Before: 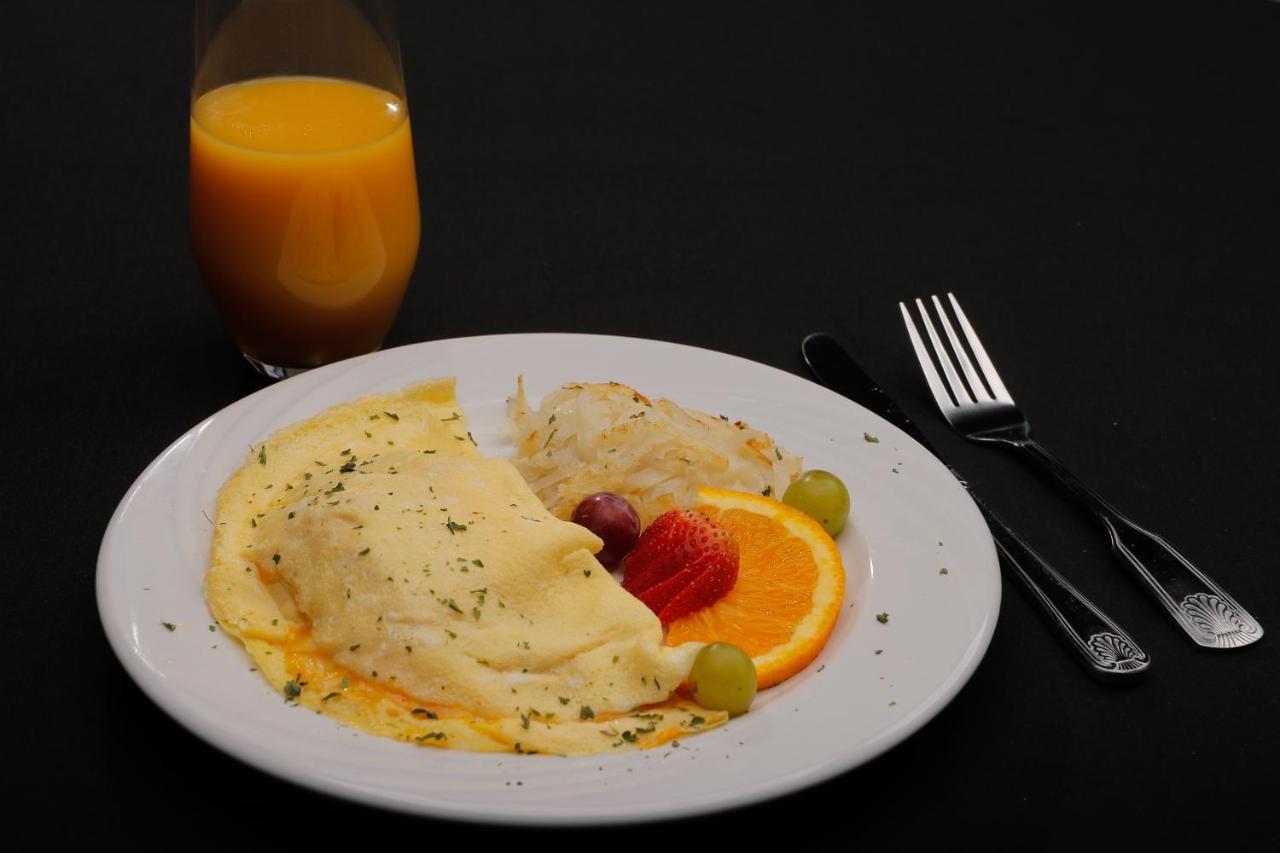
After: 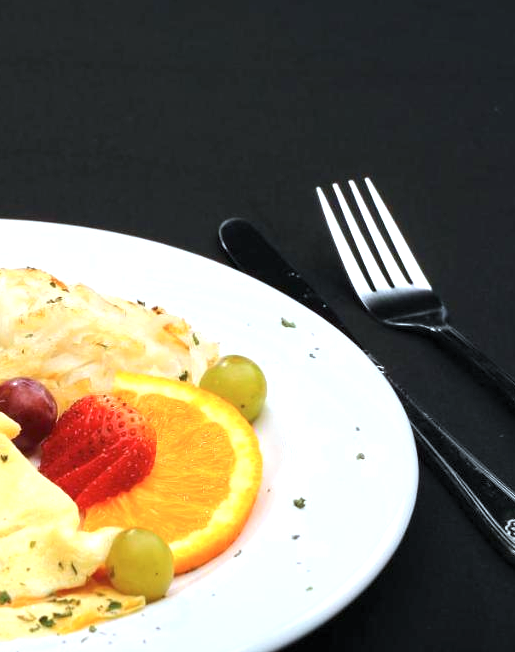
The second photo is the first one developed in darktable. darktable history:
crop: left 45.567%, top 13.588%, right 14.176%, bottom 9.929%
color calibration: illuminant F (fluorescent), F source F9 (Cool White Deluxe 4150 K) – high CRI, x 0.375, y 0.373, temperature 4160.31 K
exposure: black level correction 0, exposure 1.365 EV, compensate highlight preservation false
